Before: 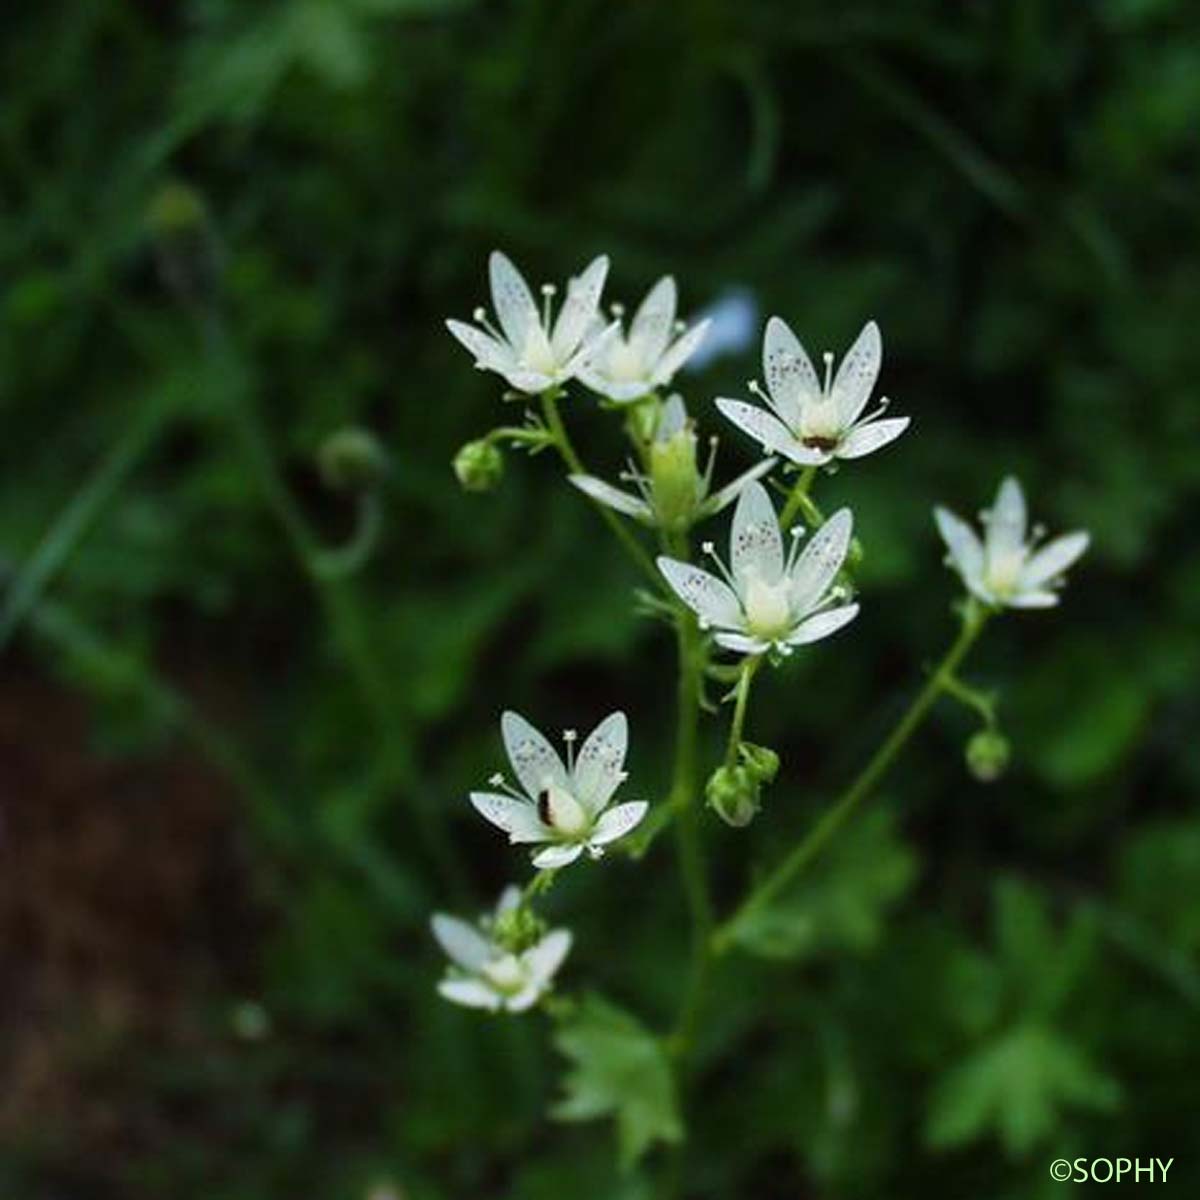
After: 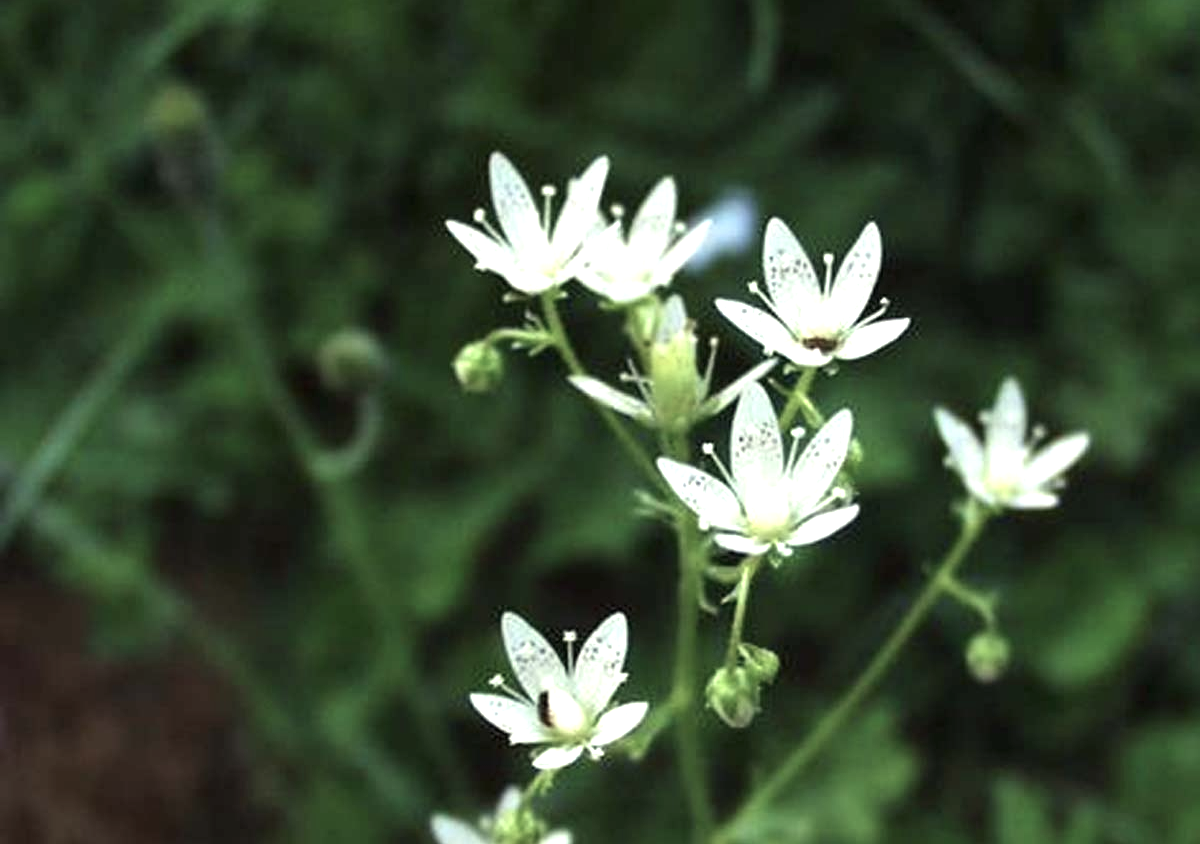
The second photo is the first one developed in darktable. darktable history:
exposure: black level correction 0, exposure 0.953 EV, compensate exposure bias true, compensate highlight preservation false
color balance rgb: highlights gain › luminance 5.738%, highlights gain › chroma 2.519%, highlights gain › hue 90.8°, linear chroma grading › global chroma 0.357%, perceptual saturation grading › global saturation -32.815%
crop and rotate: top 8.254%, bottom 21.385%
